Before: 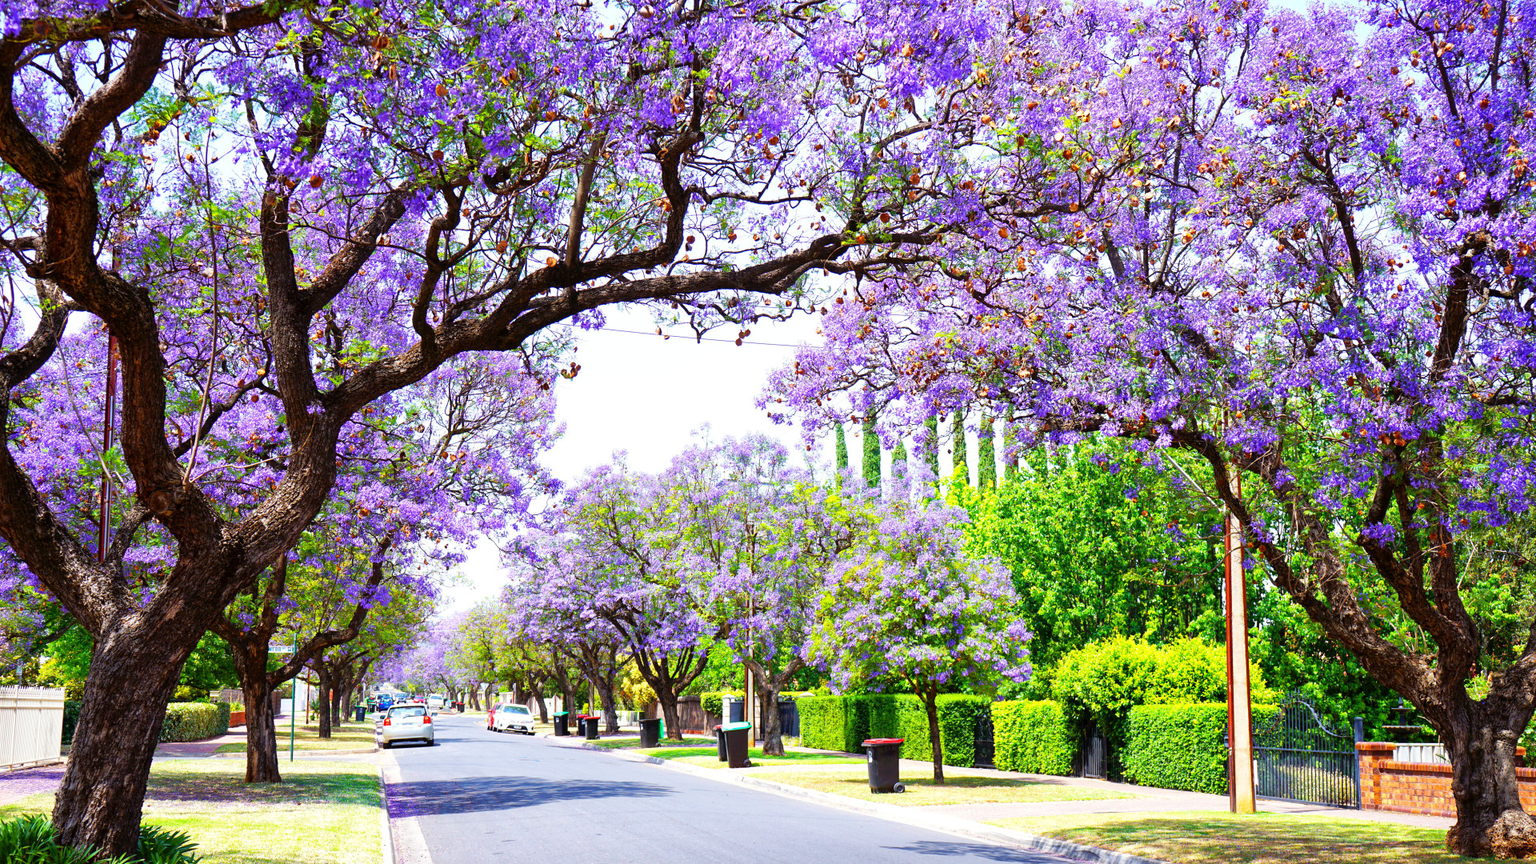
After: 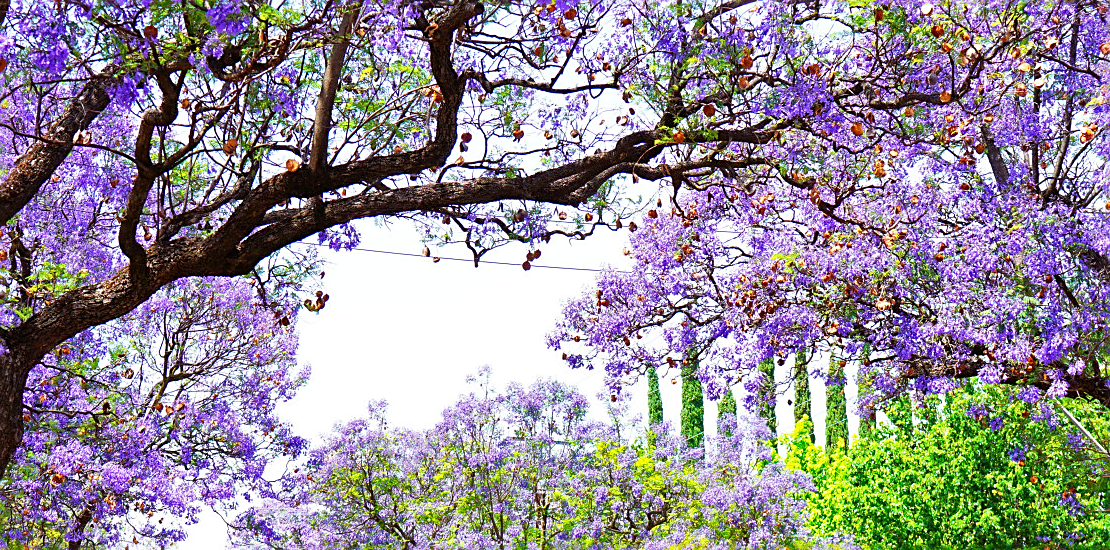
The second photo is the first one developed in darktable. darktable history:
crop: left 20.684%, top 15.031%, right 21.469%, bottom 34.009%
sharpen: on, module defaults
shadows and highlights: shadows 24.79, highlights -48.07, soften with gaussian
